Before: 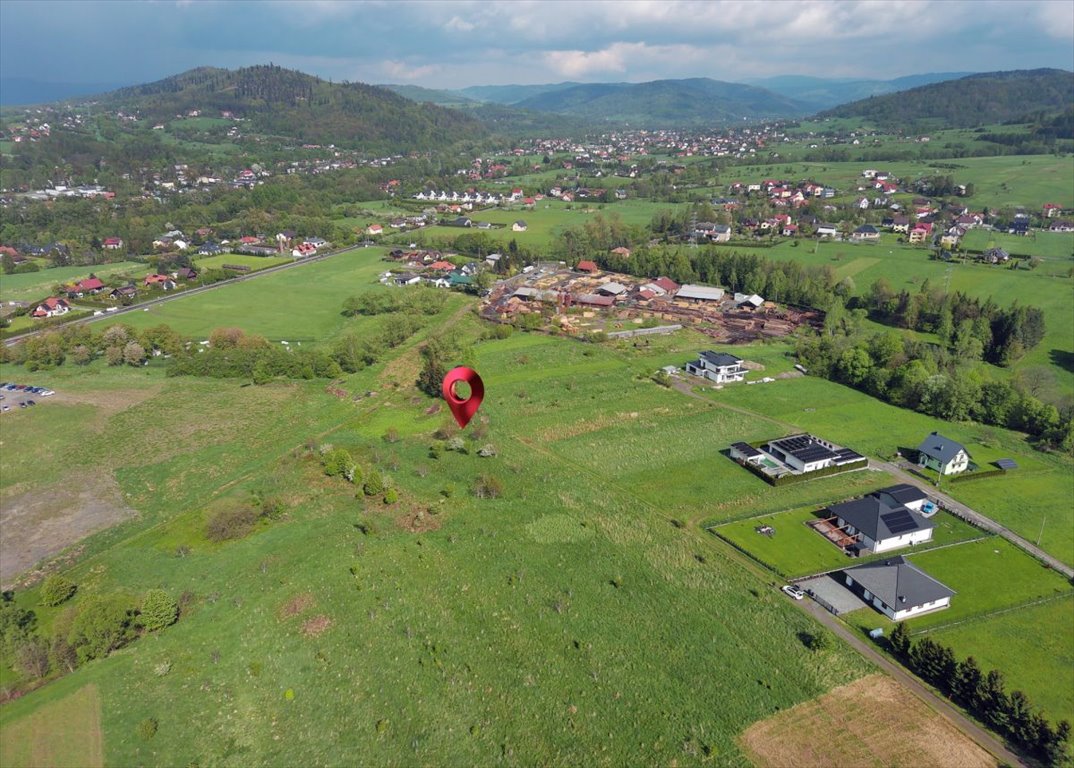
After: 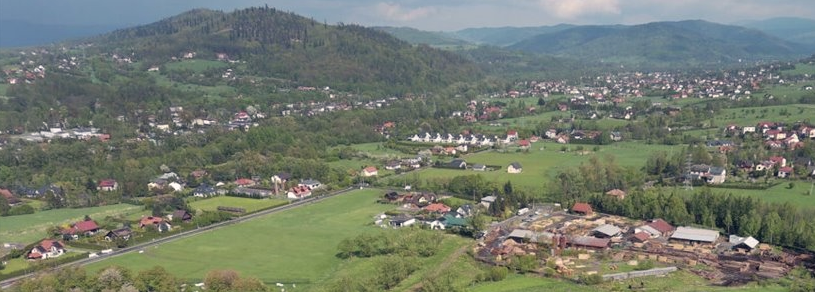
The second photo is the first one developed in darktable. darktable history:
crop: left 0.517%, top 7.638%, right 23.563%, bottom 54.272%
color correction: highlights a* 2.77, highlights b* 4.99, shadows a* -1.78, shadows b* -4.95, saturation 0.803
